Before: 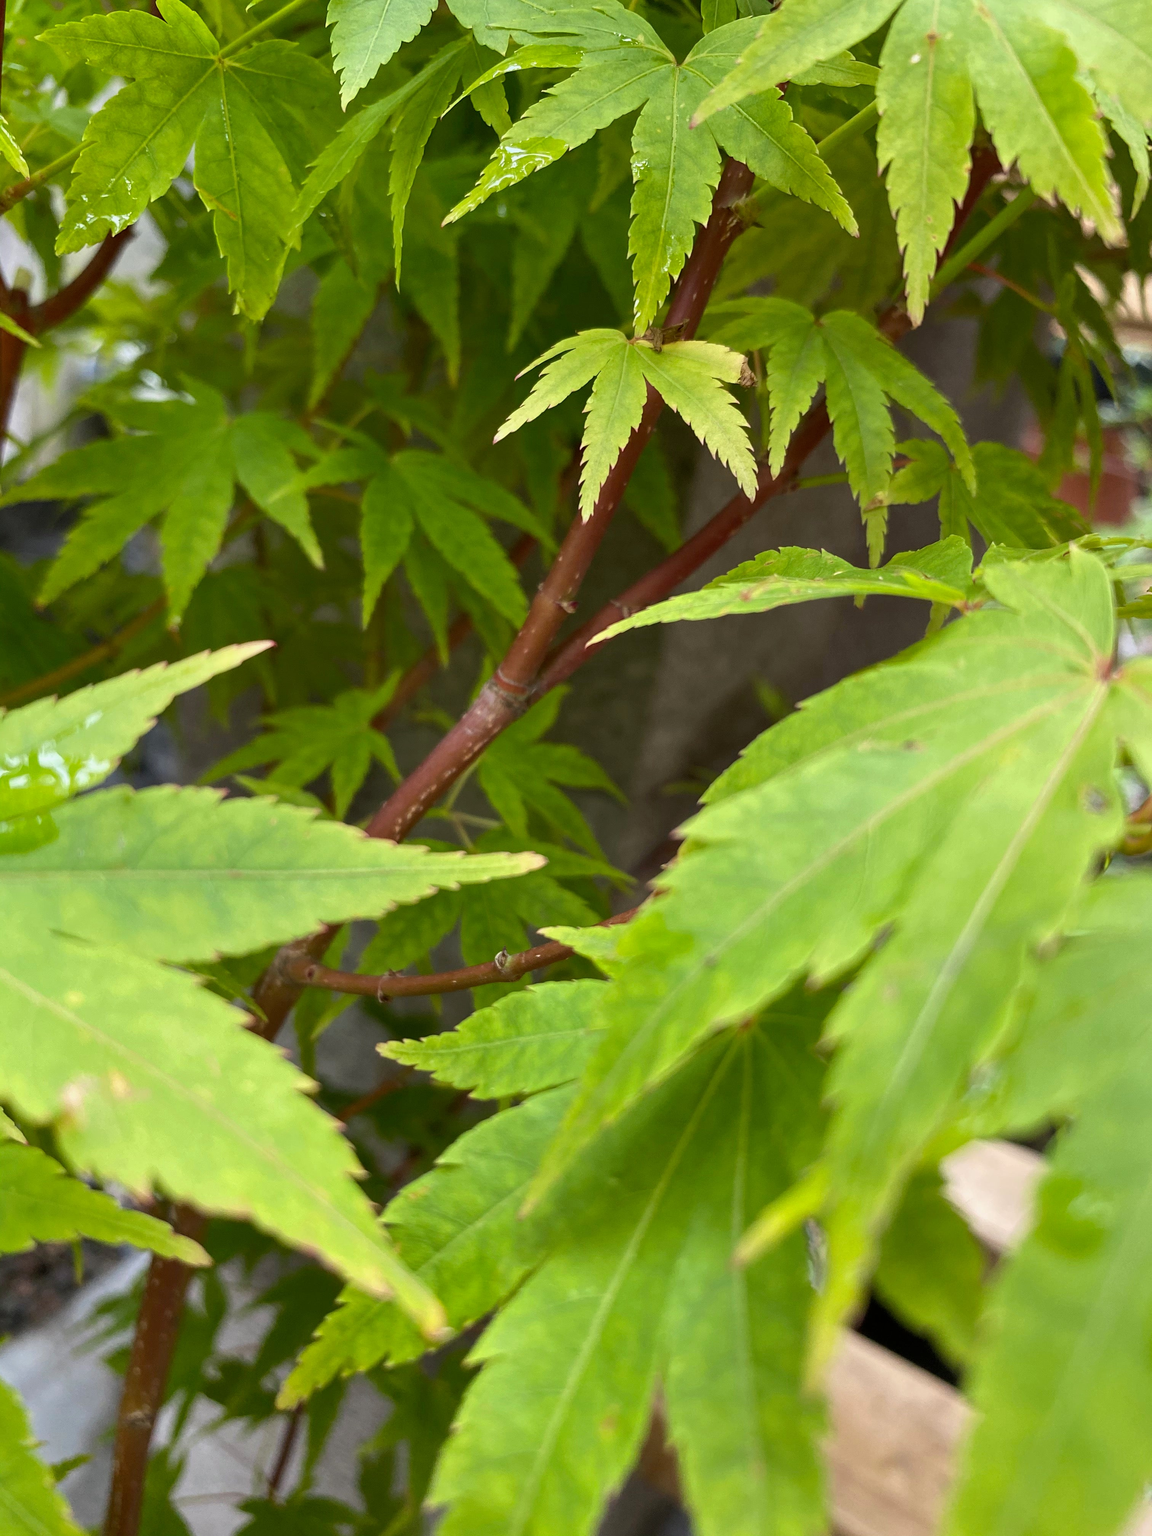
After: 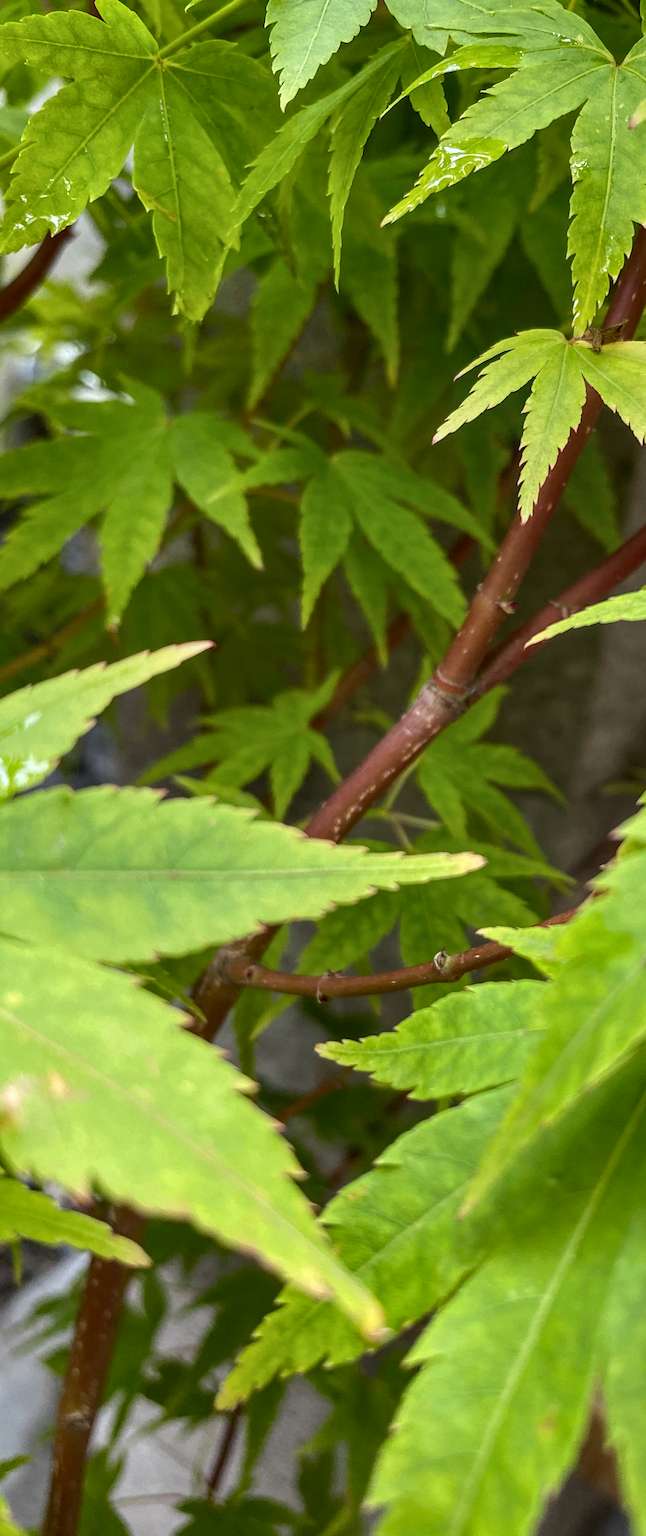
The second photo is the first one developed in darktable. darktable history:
crop: left 5.343%, right 38.524%
local contrast: detail 130%
